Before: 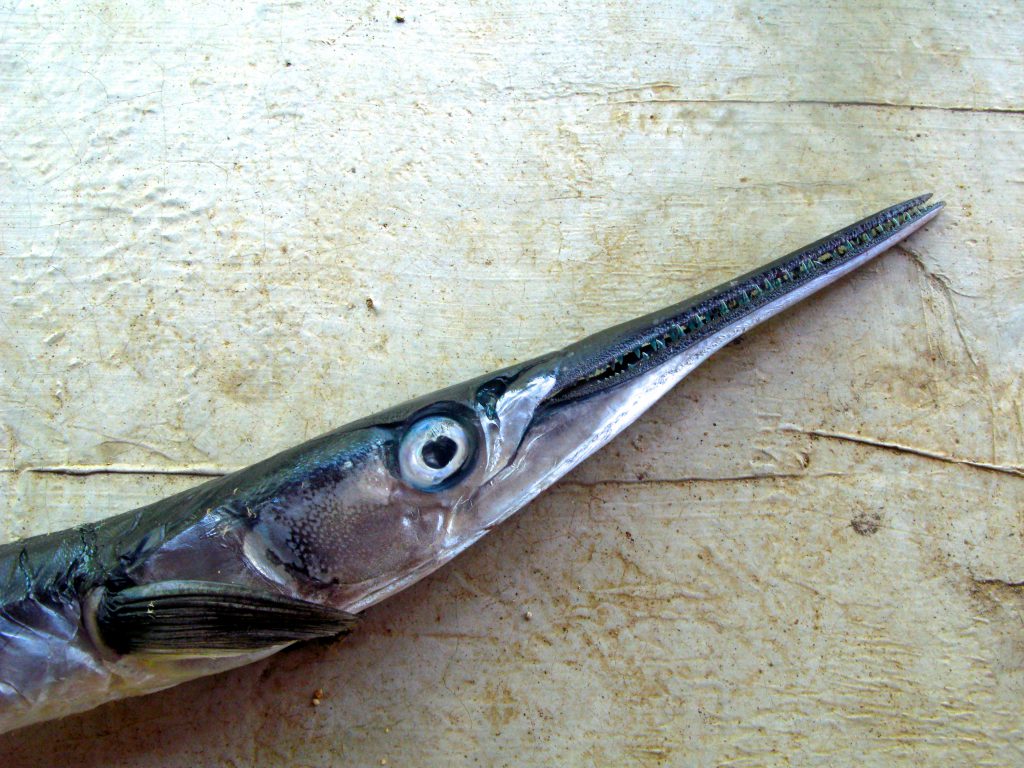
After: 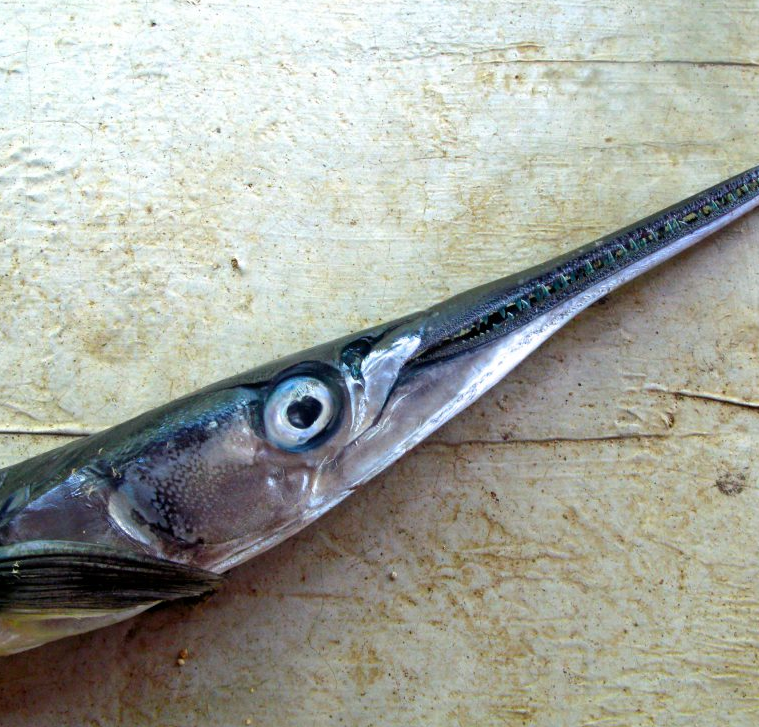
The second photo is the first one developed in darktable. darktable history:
crop and rotate: left 13.216%, top 5.309%, right 12.607%
